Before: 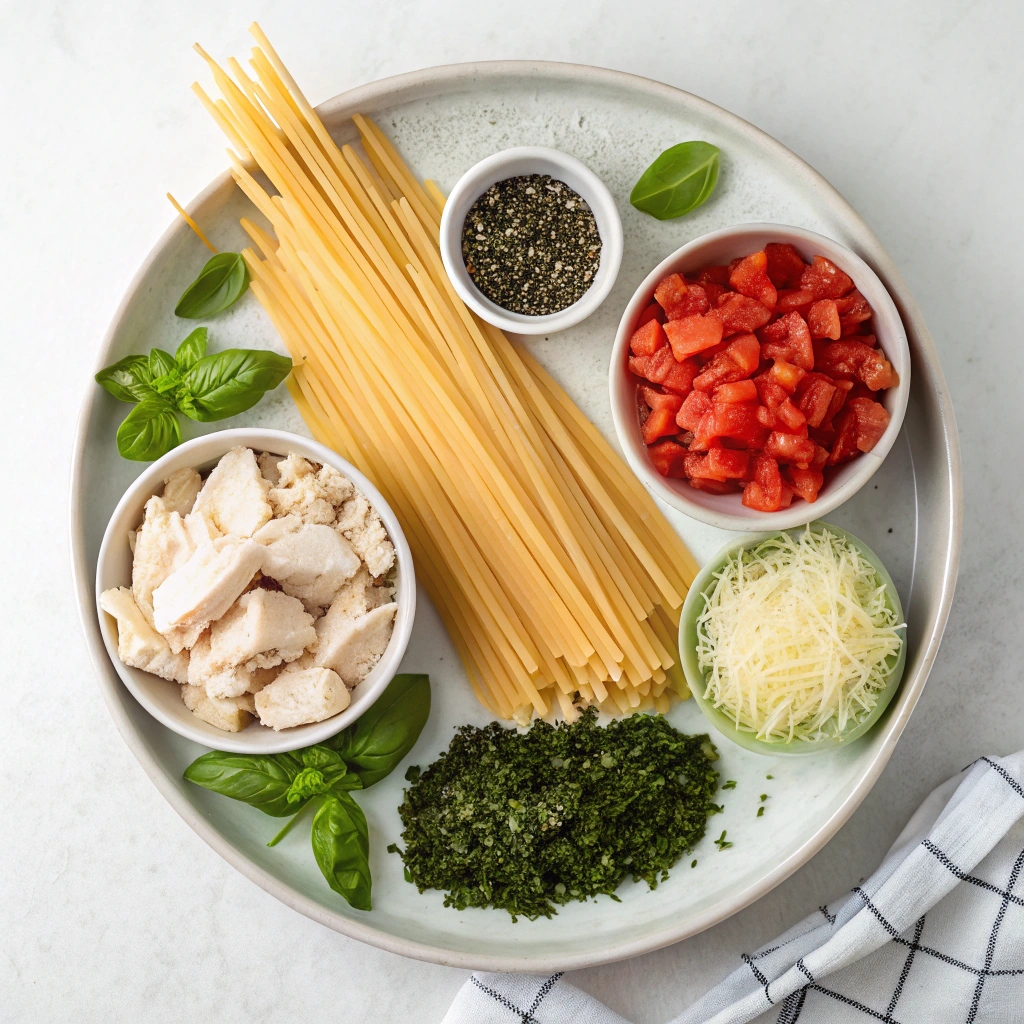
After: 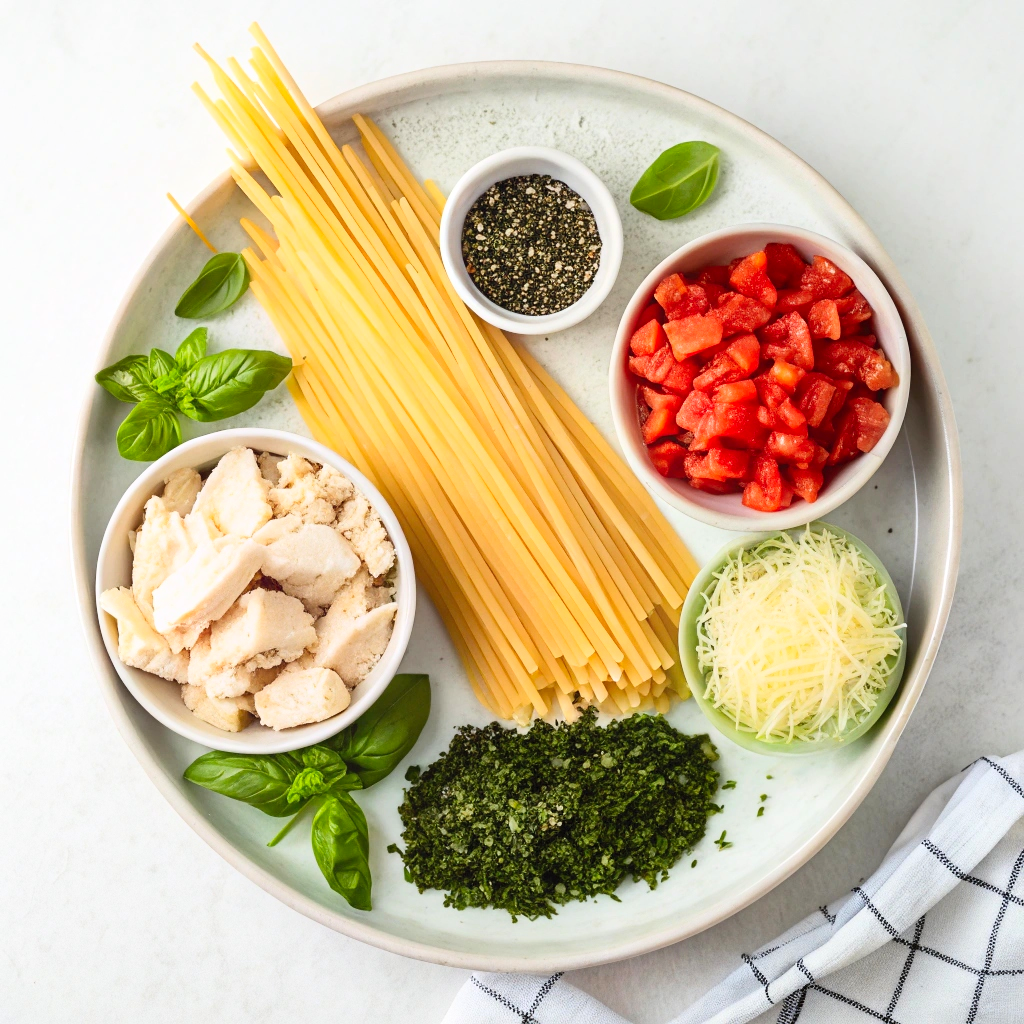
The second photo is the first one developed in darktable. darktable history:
contrast brightness saturation: contrast 0.2, brightness 0.157, saturation 0.229
